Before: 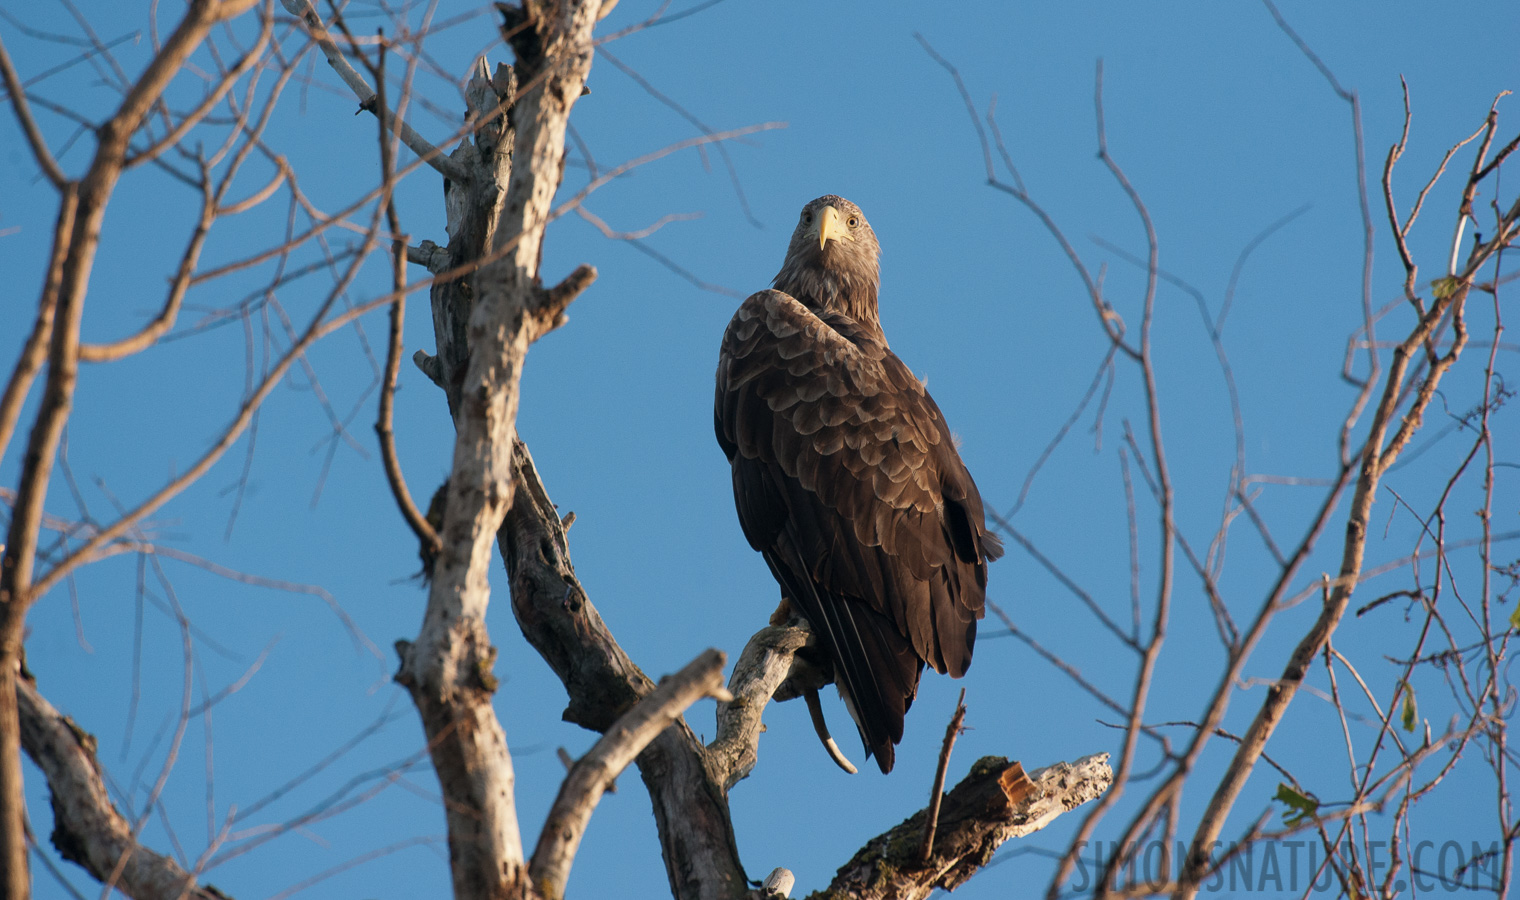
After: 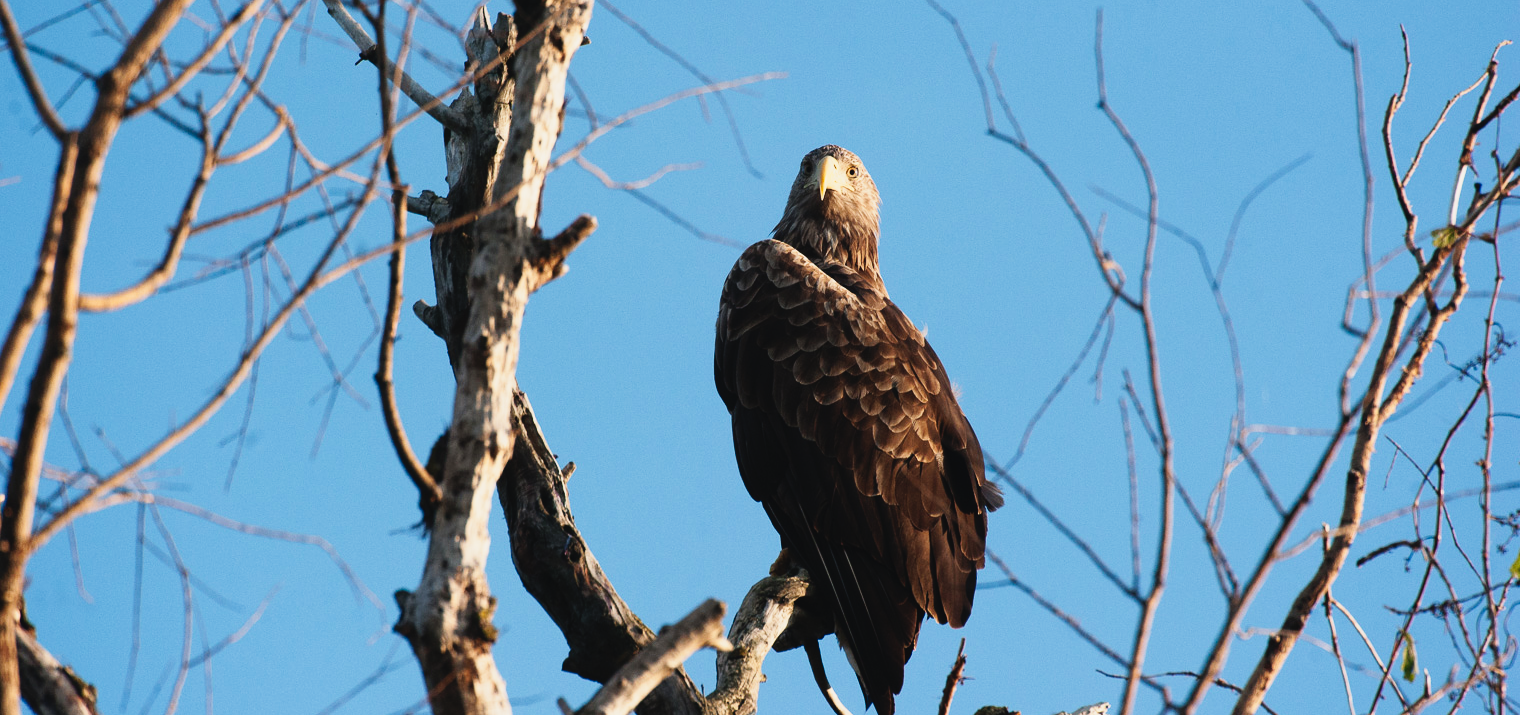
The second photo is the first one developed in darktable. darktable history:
contrast brightness saturation: contrast 0.153, brightness 0.045
crop and rotate: top 5.648%, bottom 14.816%
tone curve: curves: ch0 [(0, 0.031) (0.139, 0.084) (0.311, 0.278) (0.495, 0.544) (0.718, 0.816) (0.841, 0.909) (1, 0.967)]; ch1 [(0, 0) (0.272, 0.249) (0.388, 0.385) (0.469, 0.456) (0.495, 0.497) (0.538, 0.545) (0.578, 0.595) (0.707, 0.778) (1, 1)]; ch2 [(0, 0) (0.125, 0.089) (0.353, 0.329) (0.443, 0.408) (0.502, 0.499) (0.557, 0.531) (0.608, 0.631) (1, 1)], preserve colors none
